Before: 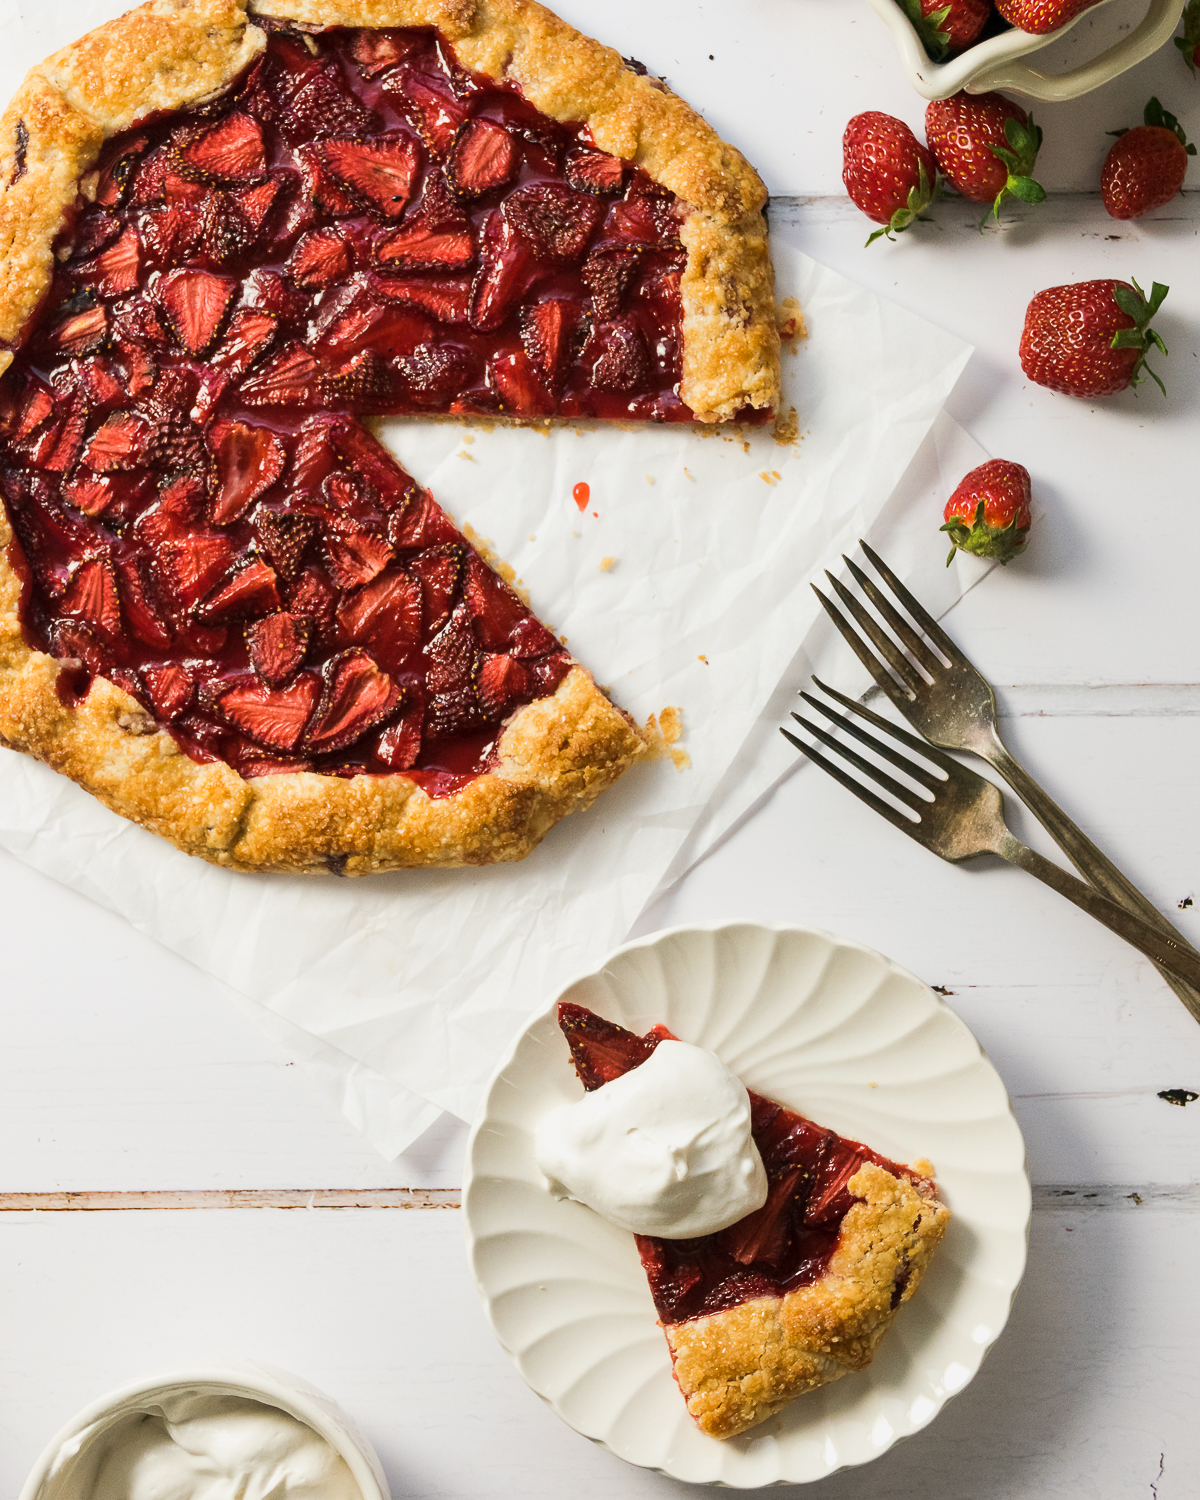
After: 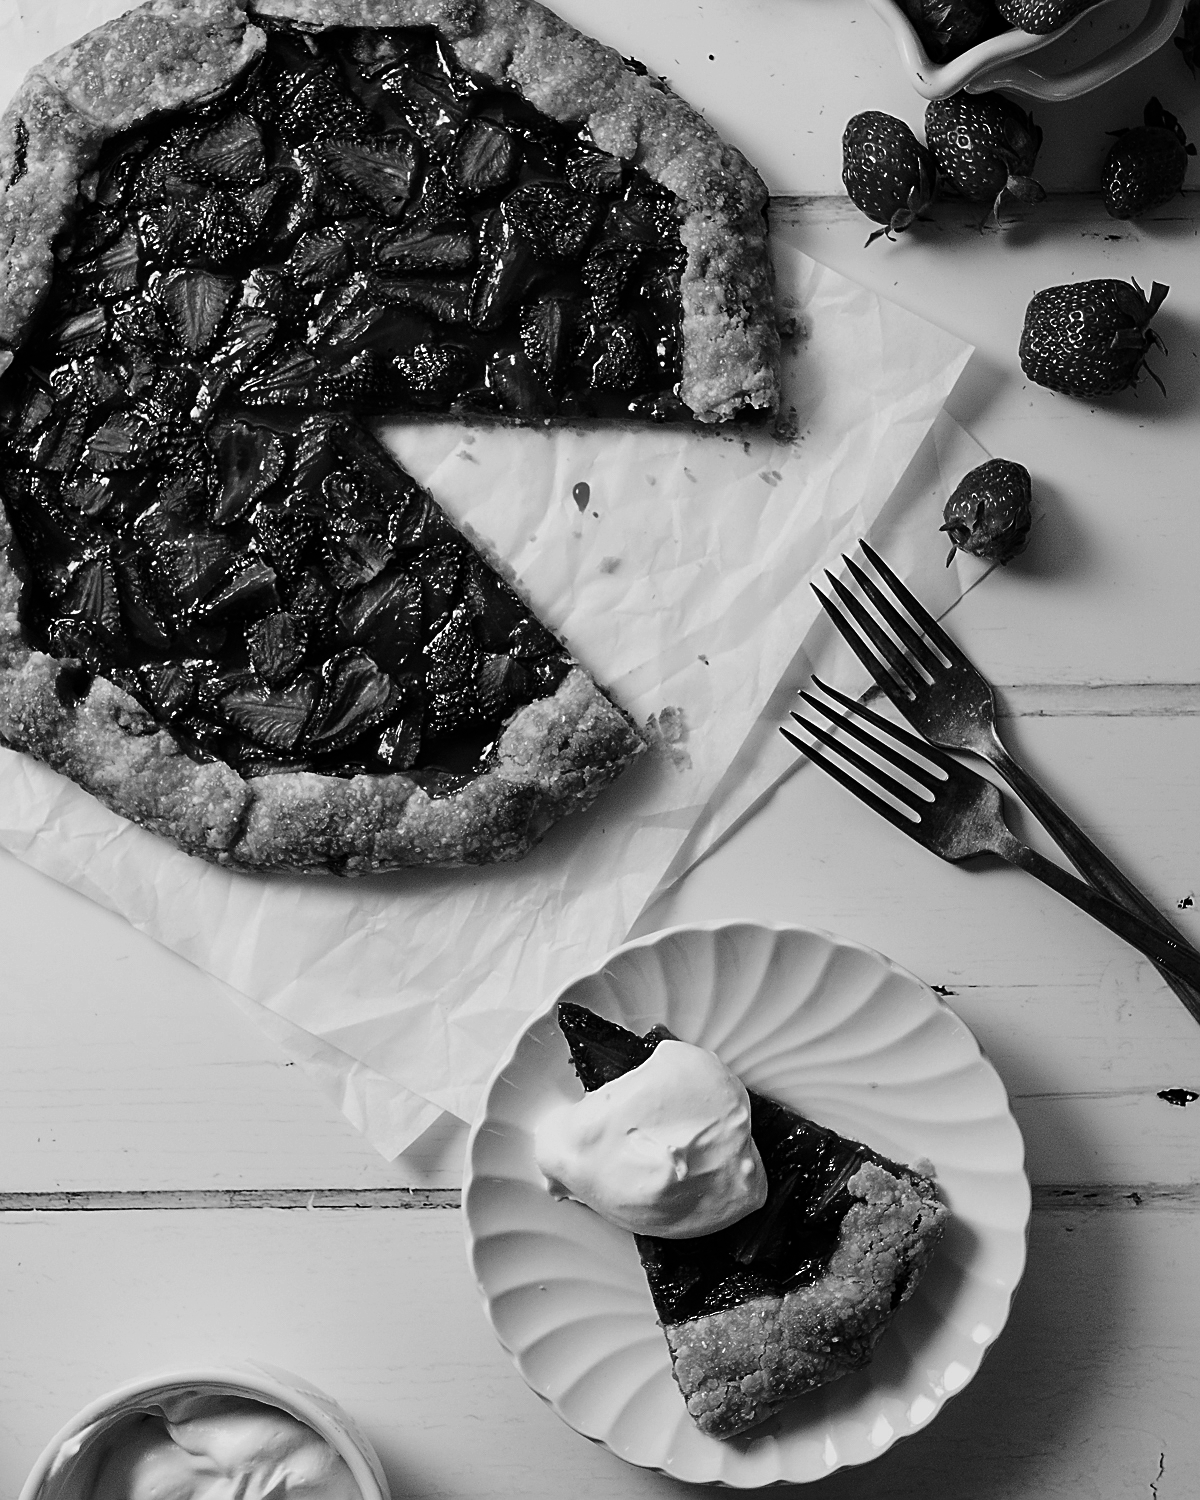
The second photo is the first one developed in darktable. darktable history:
sharpen: on, module defaults
contrast brightness saturation: contrast -0.03, brightness -0.59, saturation -1
